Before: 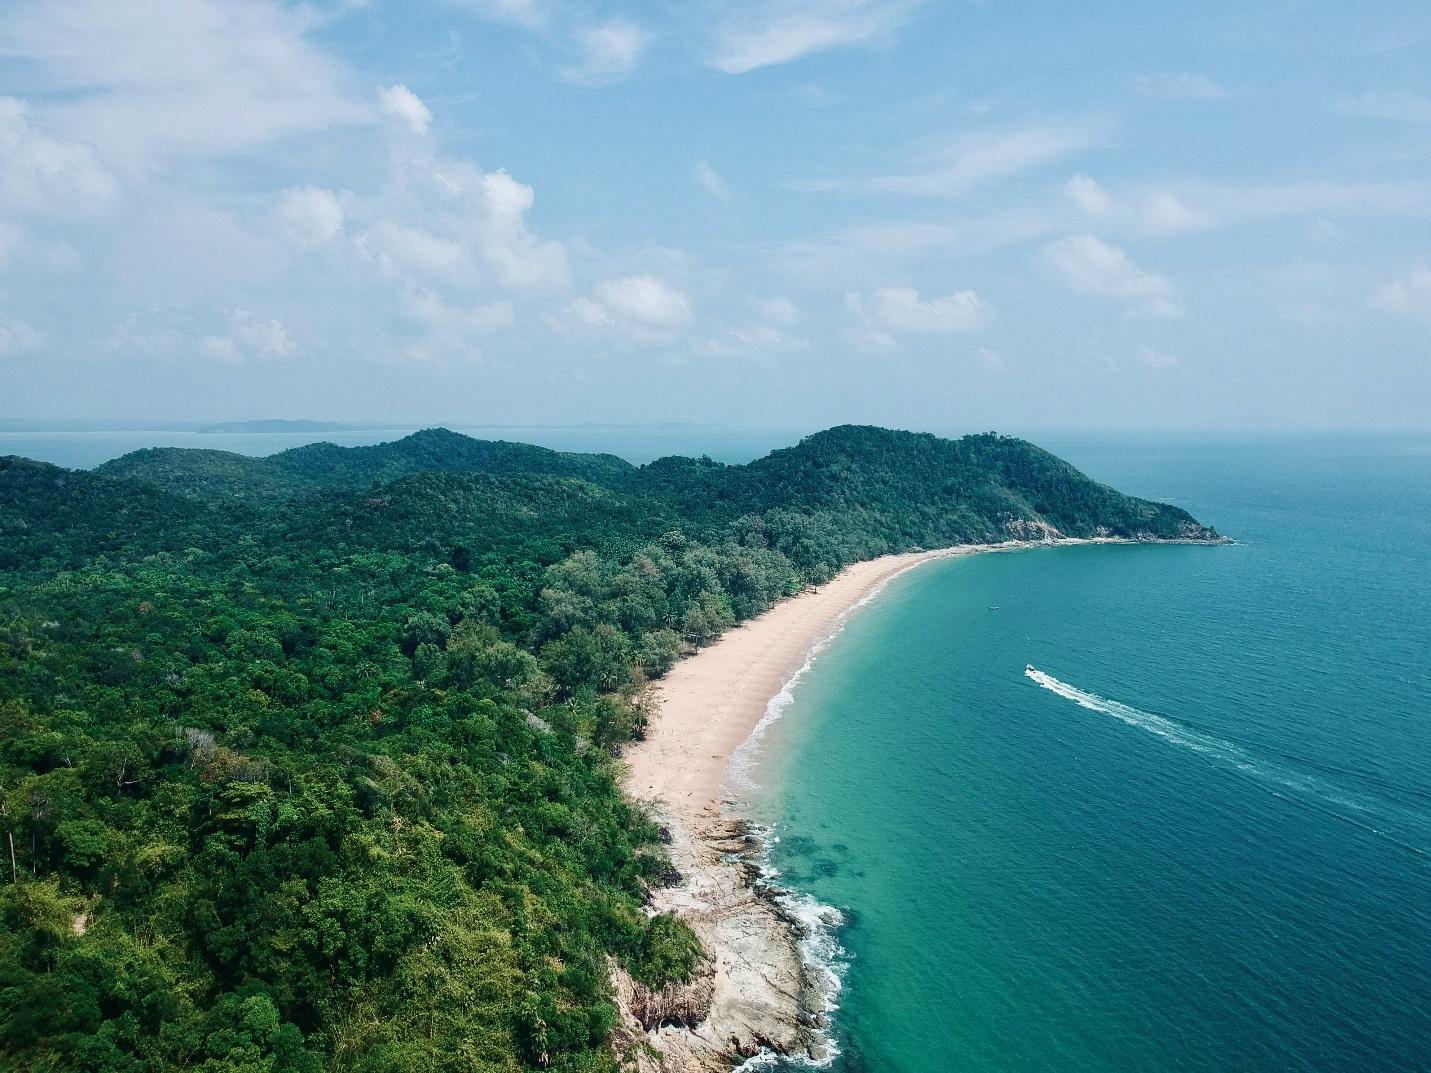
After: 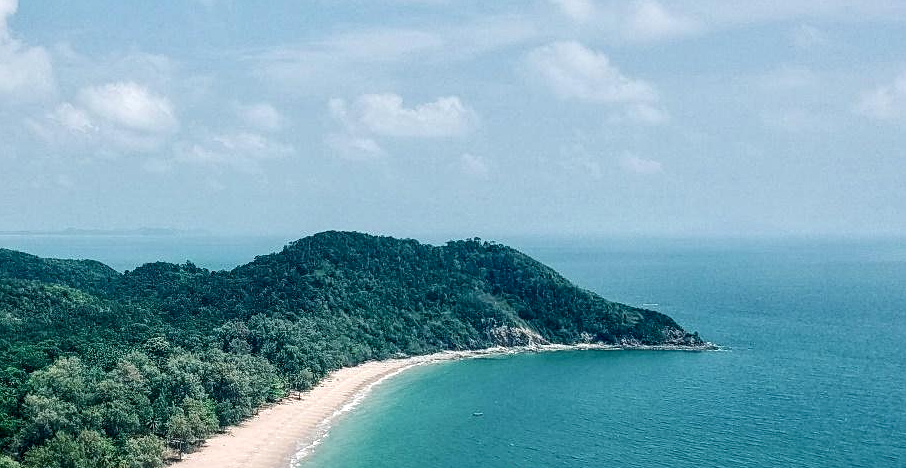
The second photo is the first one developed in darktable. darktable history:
sharpen: amount 0.202
local contrast: detail 150%
crop: left 36.122%, top 18.099%, right 0.533%, bottom 38.26%
